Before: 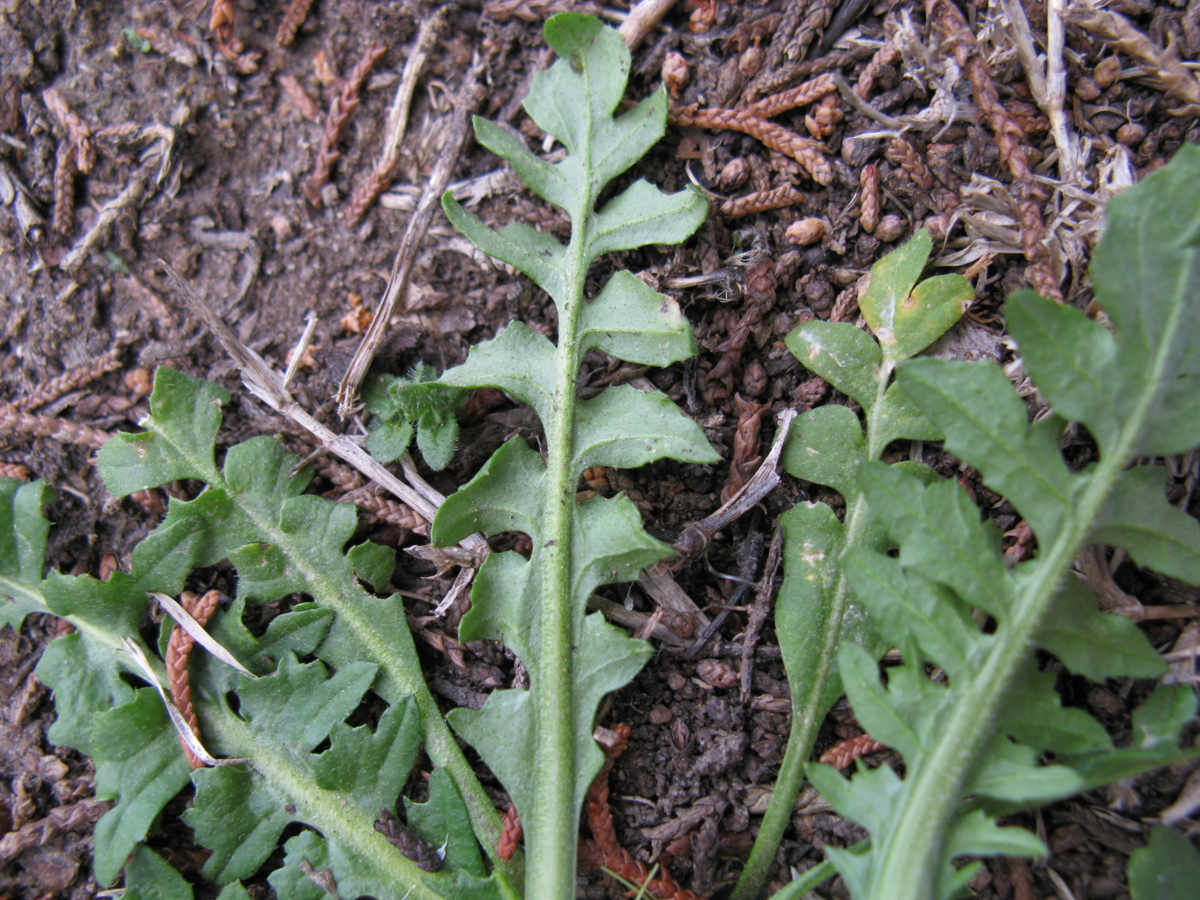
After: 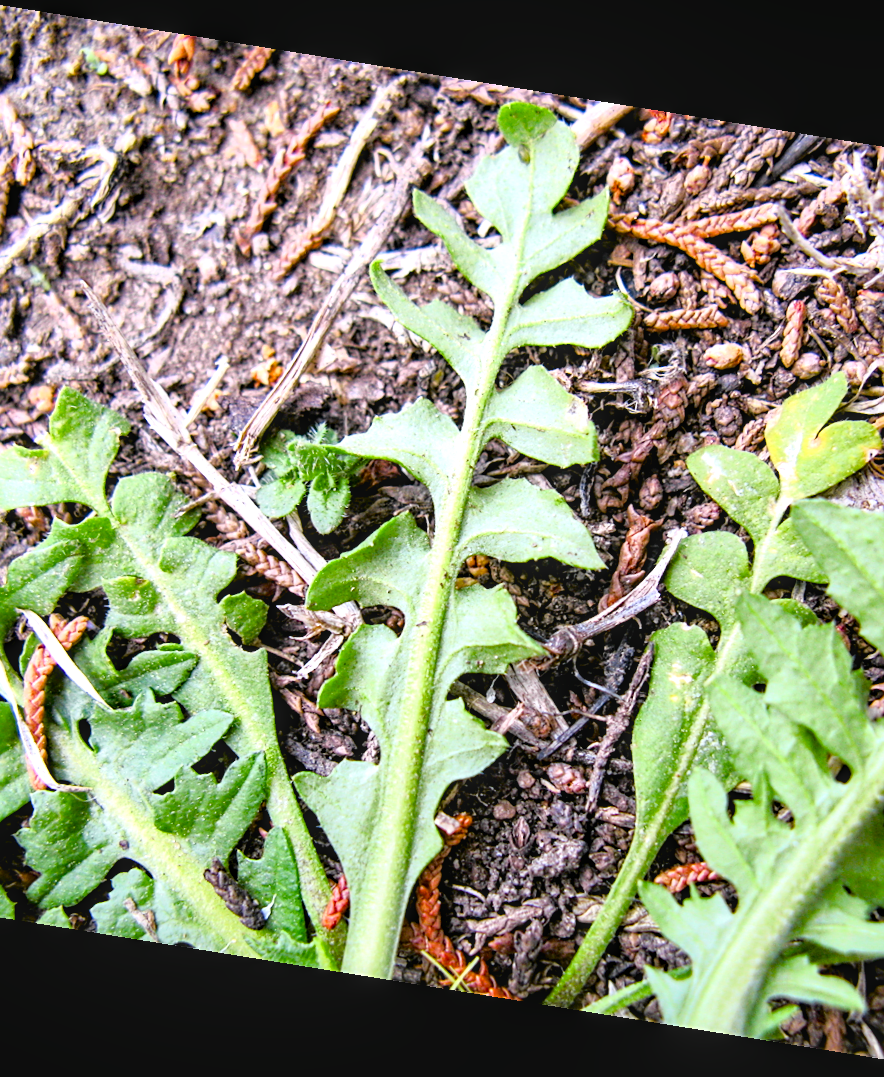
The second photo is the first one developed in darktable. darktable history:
rotate and perspective: rotation 9.12°, automatic cropping off
color balance rgb: shadows lift › luminance -9.41%, highlights gain › luminance 17.6%, global offset › luminance -1.45%, perceptual saturation grading › highlights -17.77%, perceptual saturation grading › mid-tones 33.1%, perceptual saturation grading › shadows 50.52%, global vibrance 24.22%
local contrast: on, module defaults
crop and rotate: left 13.409%, right 19.924%
tone curve: curves: ch0 [(0, 0.013) (0.129, 0.1) (0.327, 0.382) (0.489, 0.573) (0.66, 0.748) (0.858, 0.926) (1, 0.977)]; ch1 [(0, 0) (0.353, 0.344) (0.45, 0.46) (0.498, 0.498) (0.521, 0.512) (0.563, 0.559) (0.592, 0.578) (0.647, 0.657) (1, 1)]; ch2 [(0, 0) (0.333, 0.346) (0.375, 0.375) (0.424, 0.43) (0.476, 0.492) (0.502, 0.502) (0.524, 0.531) (0.579, 0.61) (0.612, 0.644) (0.66, 0.715) (1, 1)], color space Lab, independent channels, preserve colors none
sharpen: on, module defaults
exposure: black level correction 0, exposure 0.68 EV, compensate exposure bias true, compensate highlight preservation false
